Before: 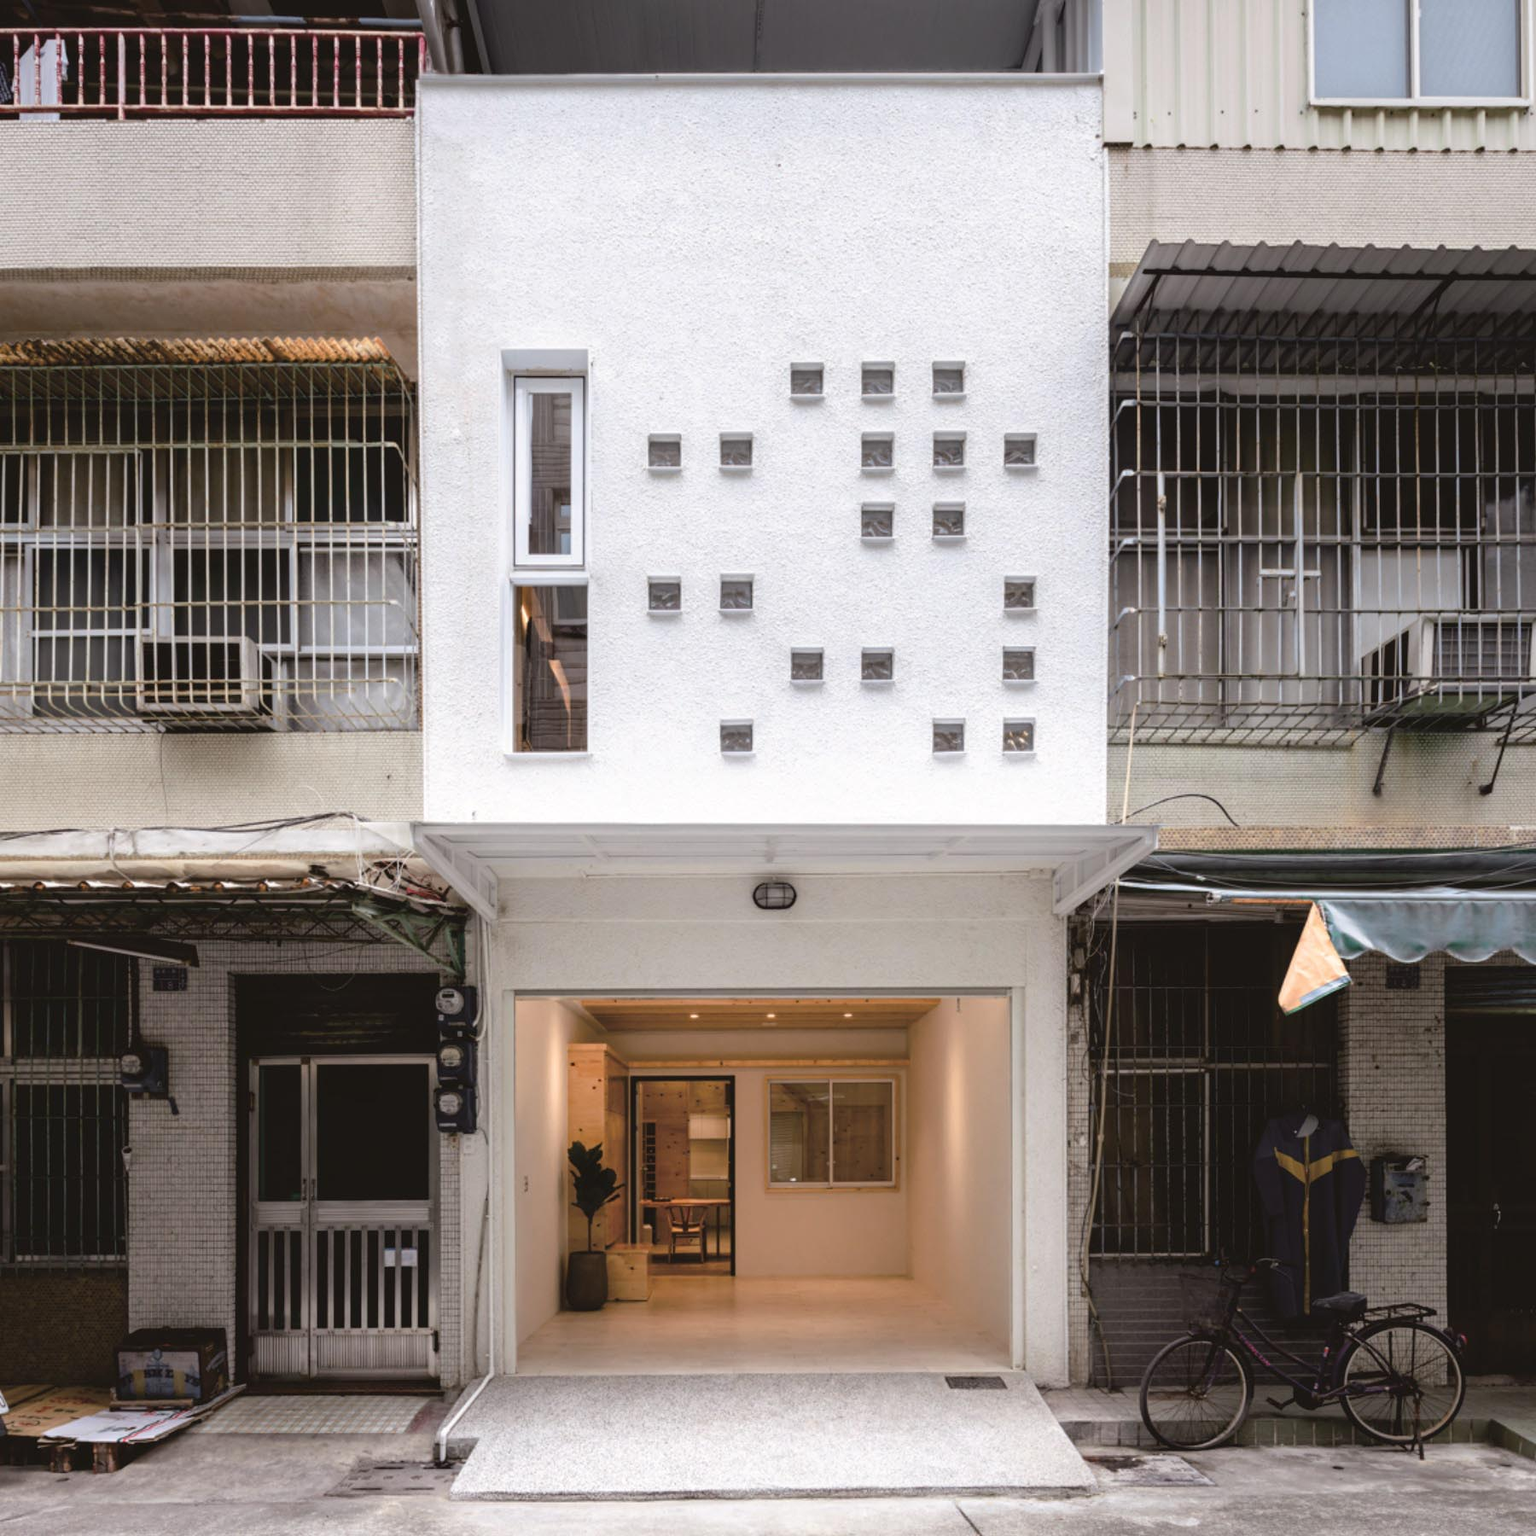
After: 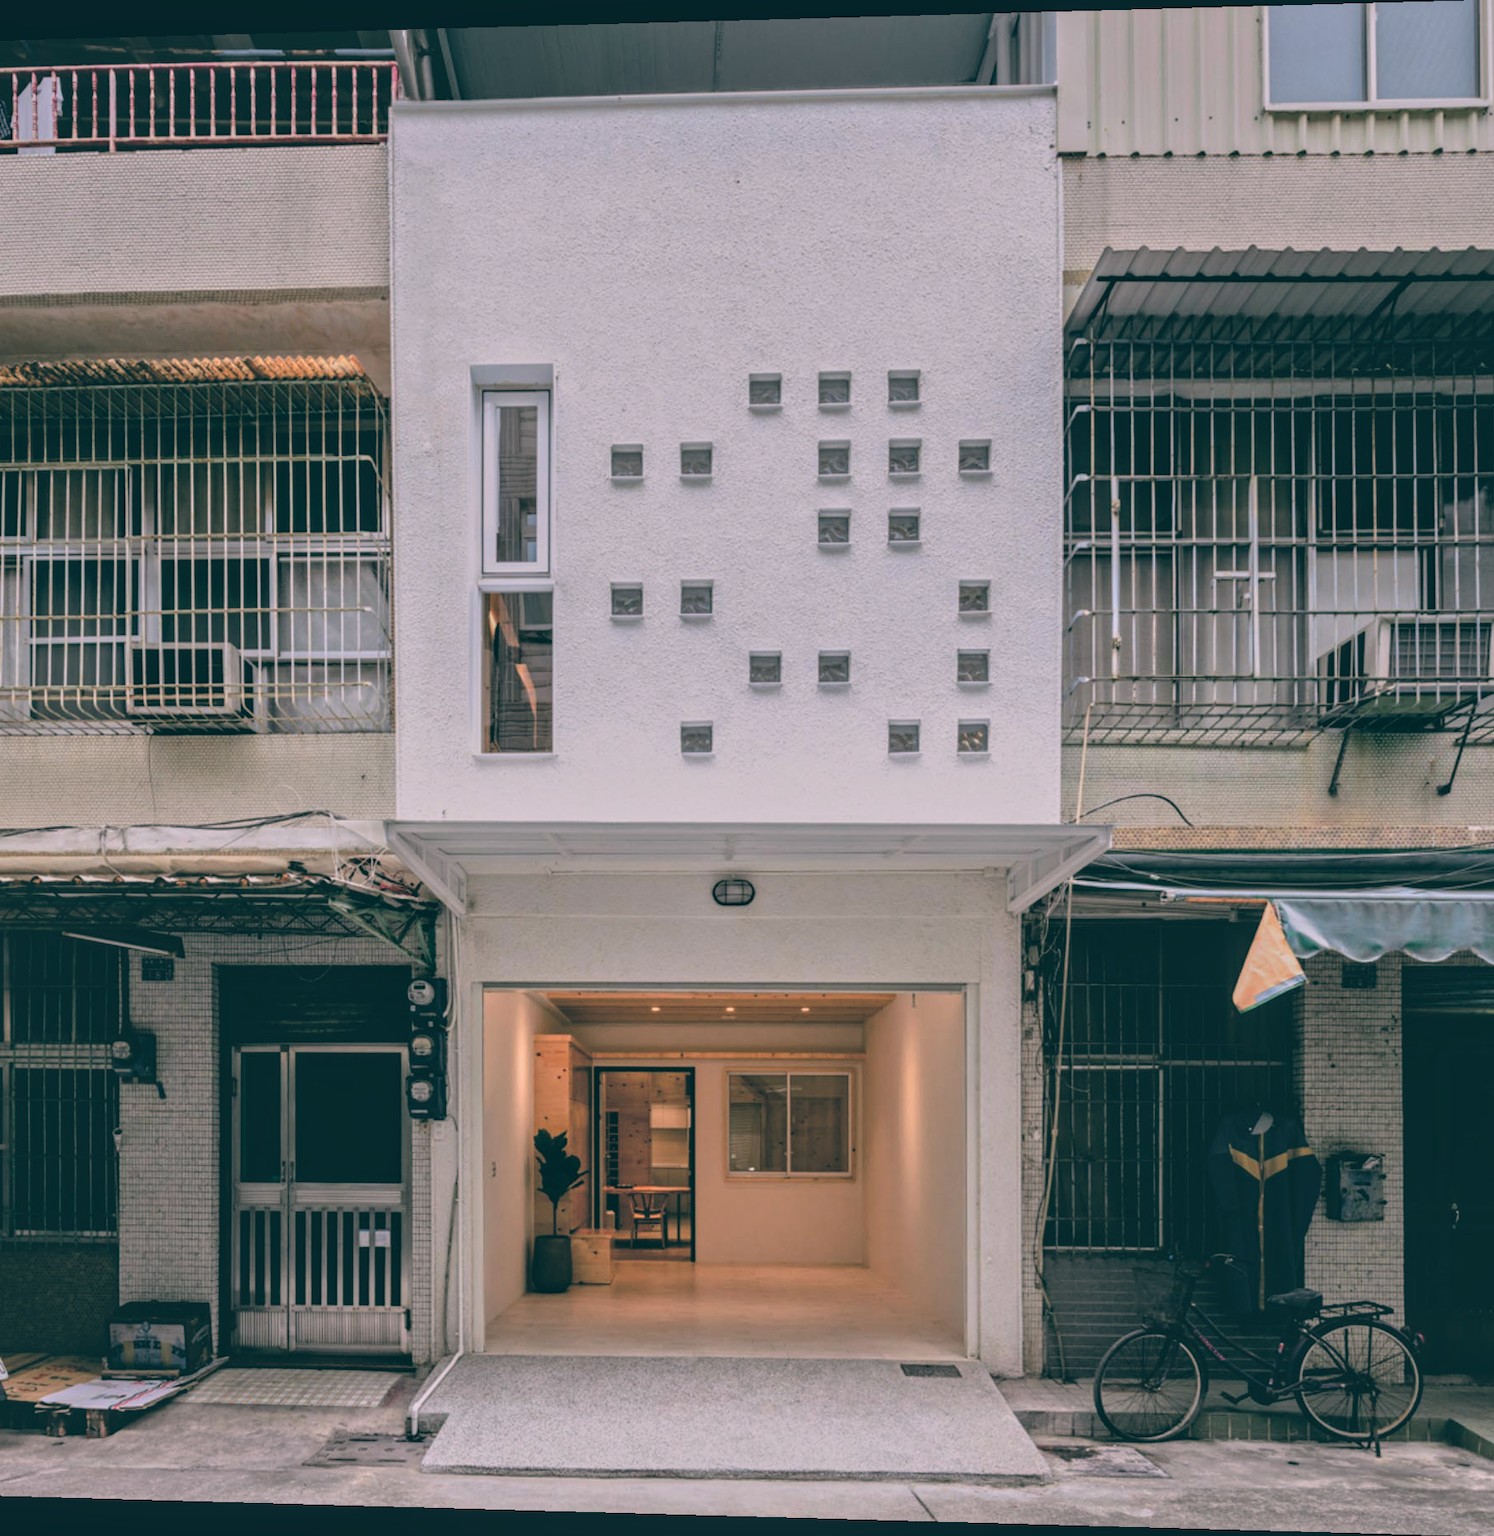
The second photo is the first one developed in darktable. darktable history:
local contrast: on, module defaults
tone equalizer: -8 EV -0.002 EV, -7 EV 0.005 EV, -6 EV -0.008 EV, -5 EV 0.007 EV, -4 EV -0.042 EV, -3 EV -0.233 EV, -2 EV -0.662 EV, -1 EV -0.983 EV, +0 EV -0.969 EV, smoothing diameter 2%, edges refinement/feathering 20, mask exposure compensation -1.57 EV, filter diffusion 5
contrast brightness saturation: contrast 0.1, brightness 0.3, saturation 0.14
rotate and perspective: lens shift (horizontal) -0.055, automatic cropping off
color balance: lift [1.016, 0.983, 1, 1.017], gamma [0.78, 1.018, 1.043, 0.957], gain [0.786, 1.063, 0.937, 1.017], input saturation 118.26%, contrast 13.43%, contrast fulcrum 21.62%, output saturation 82.76%
